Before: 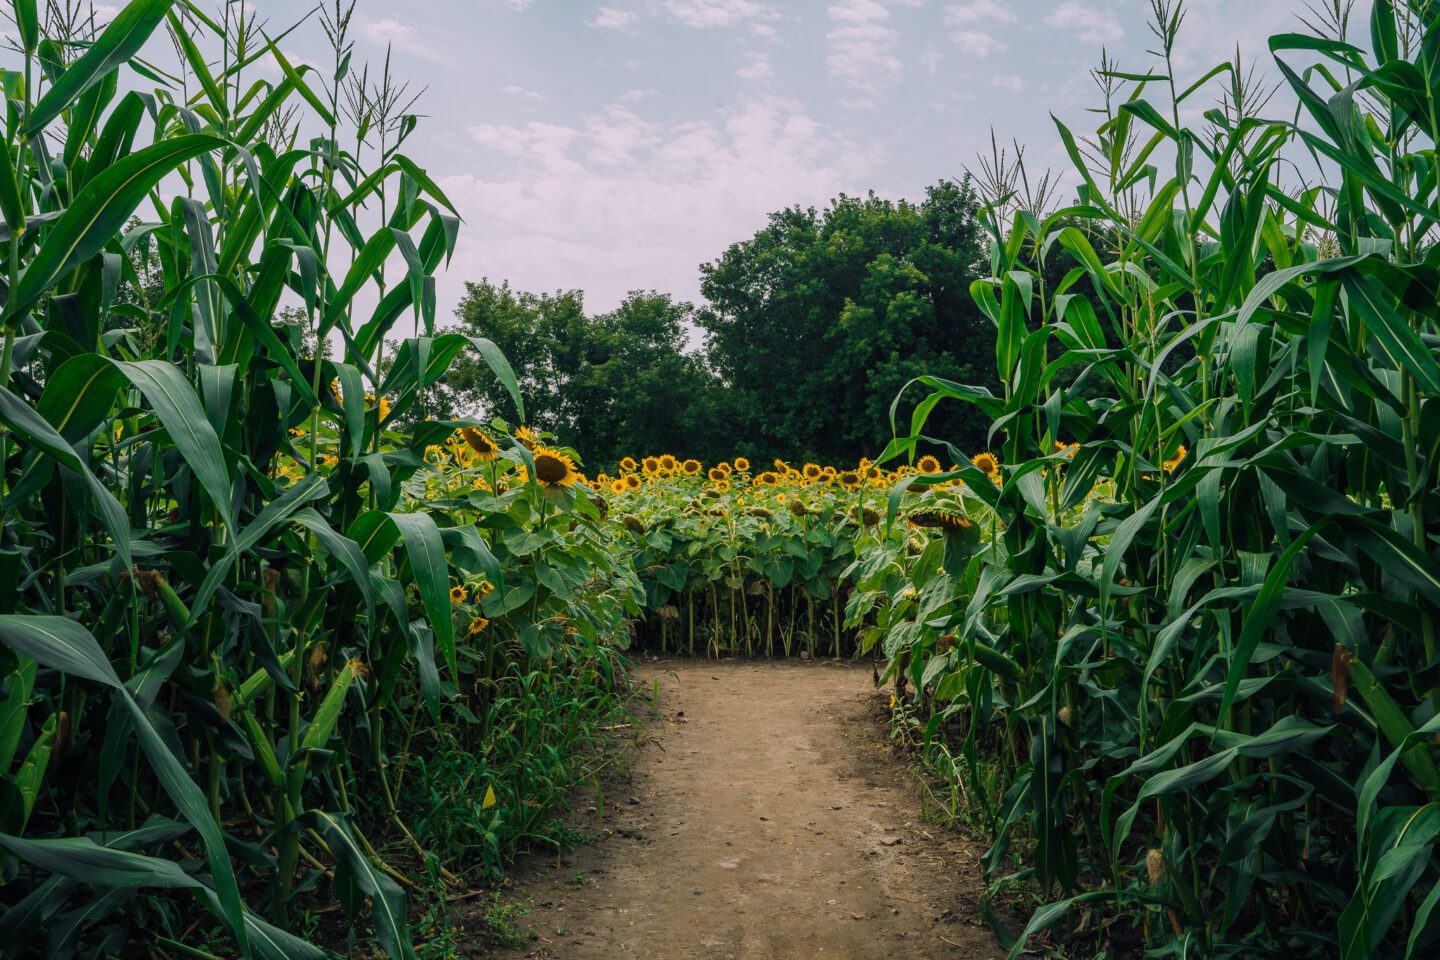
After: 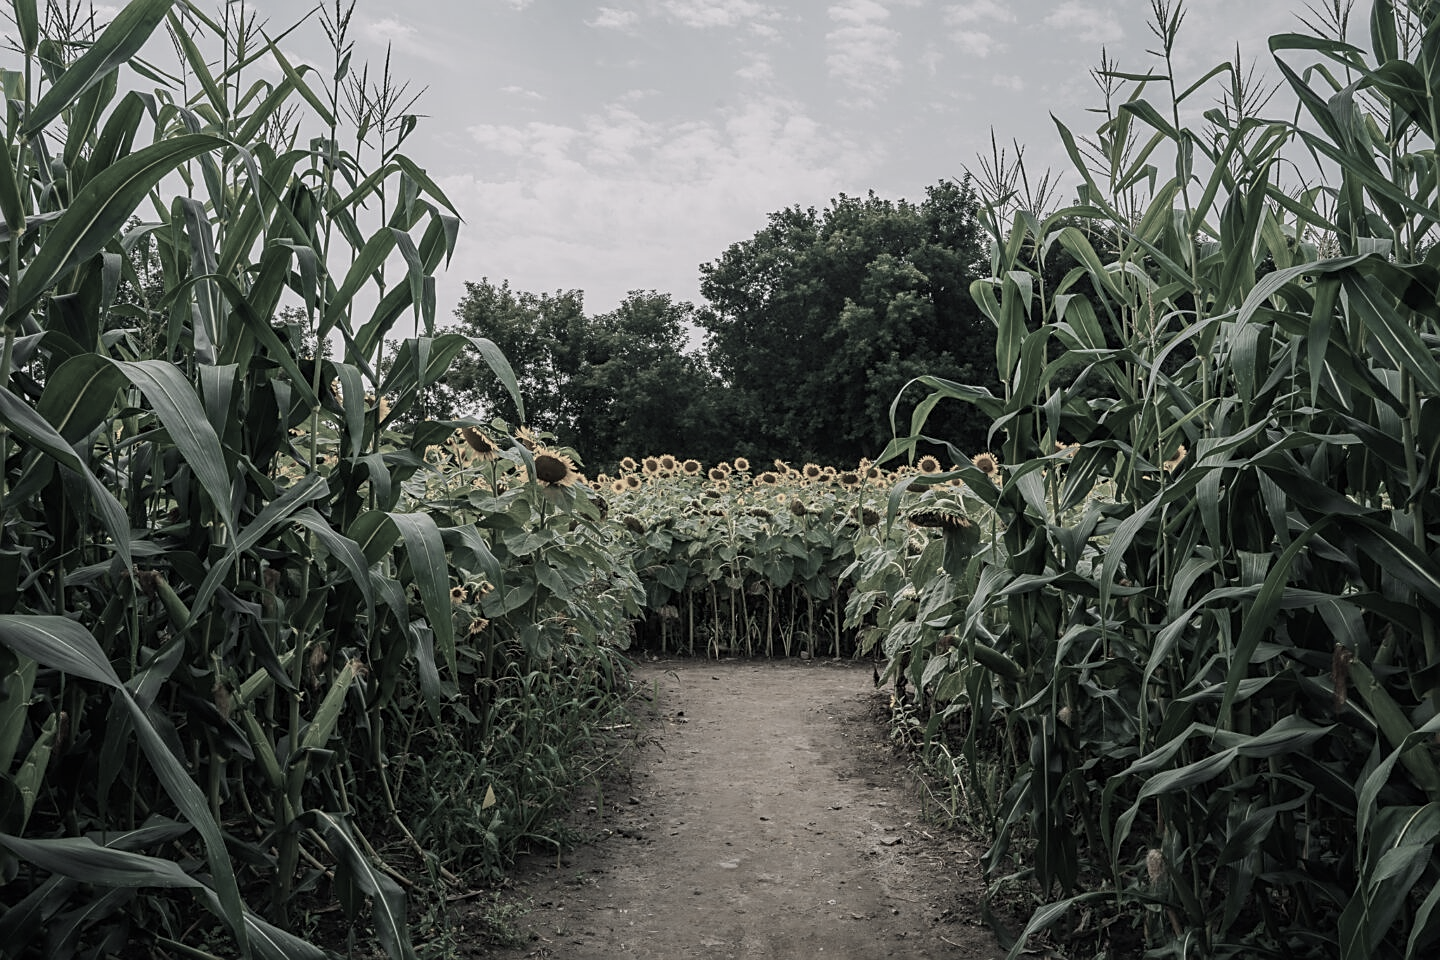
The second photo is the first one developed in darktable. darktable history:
sharpen: on, module defaults
color correction: highlights b* 0.012, saturation 0.262
